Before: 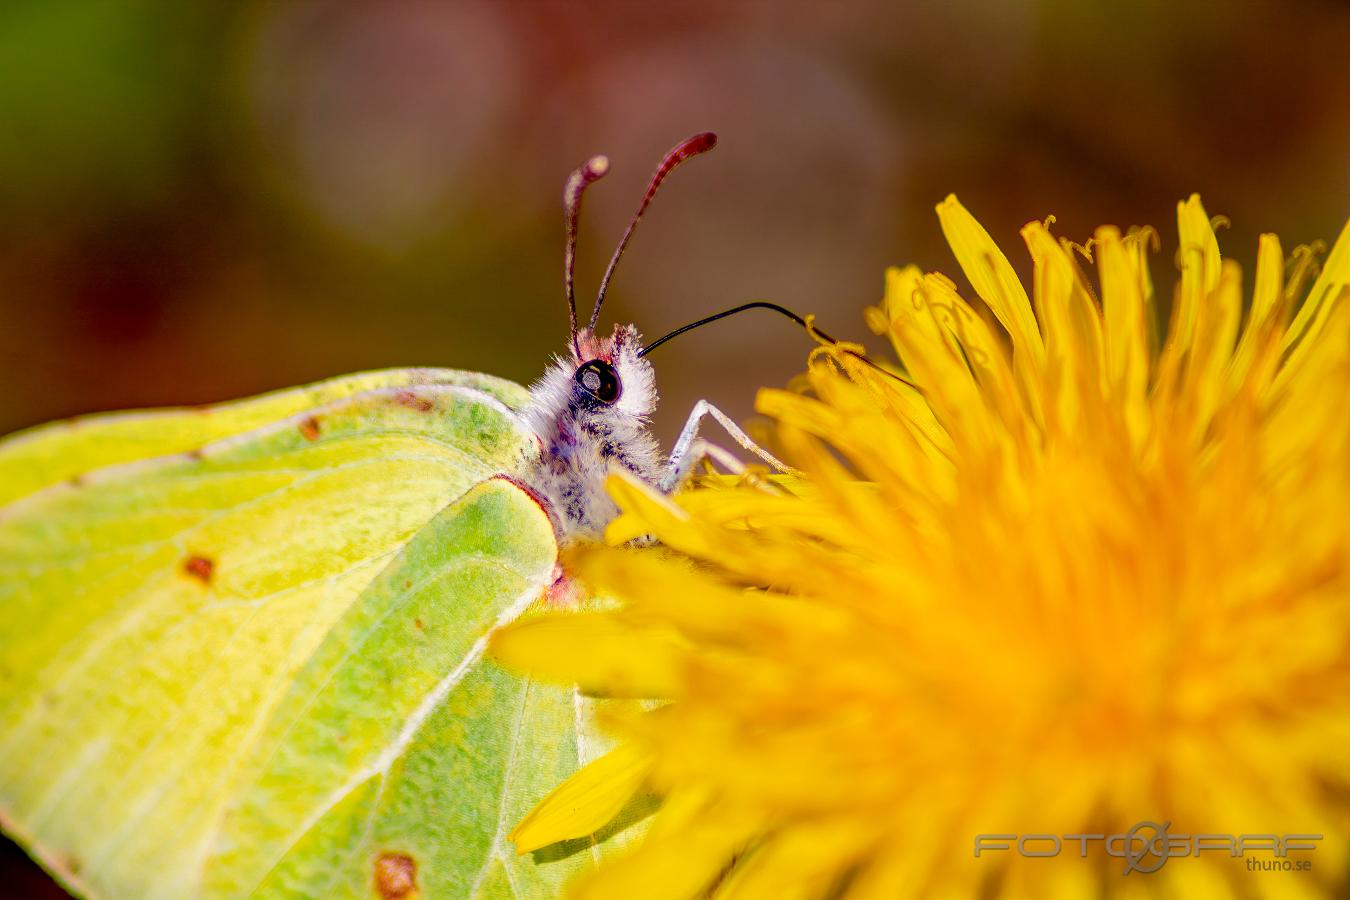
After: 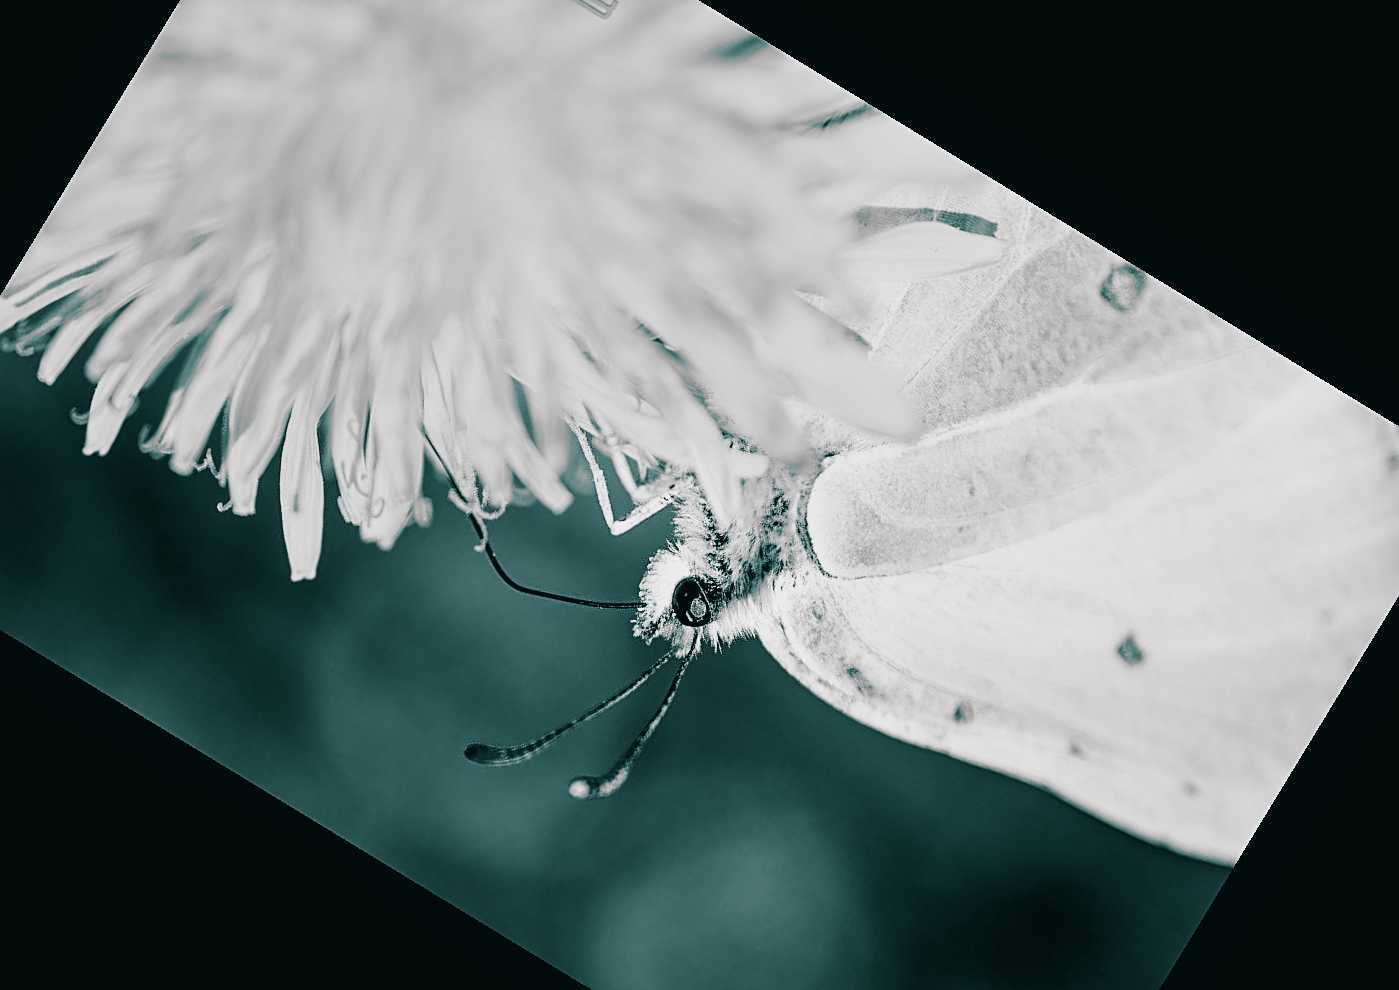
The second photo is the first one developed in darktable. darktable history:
sharpen: on, module defaults
crop and rotate: angle 148.68°, left 9.111%, top 15.603%, right 4.588%, bottom 17.041%
exposure: black level correction 0.006, exposure -0.226 EV, compensate highlight preservation false
monochrome: a 1.94, b -0.638
tone curve: curves: ch0 [(0.003, 0.023) (0.071, 0.052) (0.236, 0.197) (0.466, 0.557) (0.625, 0.761) (0.783, 0.9) (0.994, 0.968)]; ch1 [(0, 0) (0.262, 0.227) (0.417, 0.386) (0.469, 0.467) (0.502, 0.498) (0.528, 0.53) (0.573, 0.579) (0.605, 0.621) (0.644, 0.671) (0.686, 0.728) (0.994, 0.987)]; ch2 [(0, 0) (0.262, 0.188) (0.385, 0.353) (0.427, 0.424) (0.495, 0.493) (0.515, 0.54) (0.547, 0.561) (0.589, 0.613) (0.644, 0.748) (1, 1)], color space Lab, independent channels, preserve colors none
split-toning: shadows › hue 183.6°, shadows › saturation 0.52, highlights › hue 0°, highlights › saturation 0
